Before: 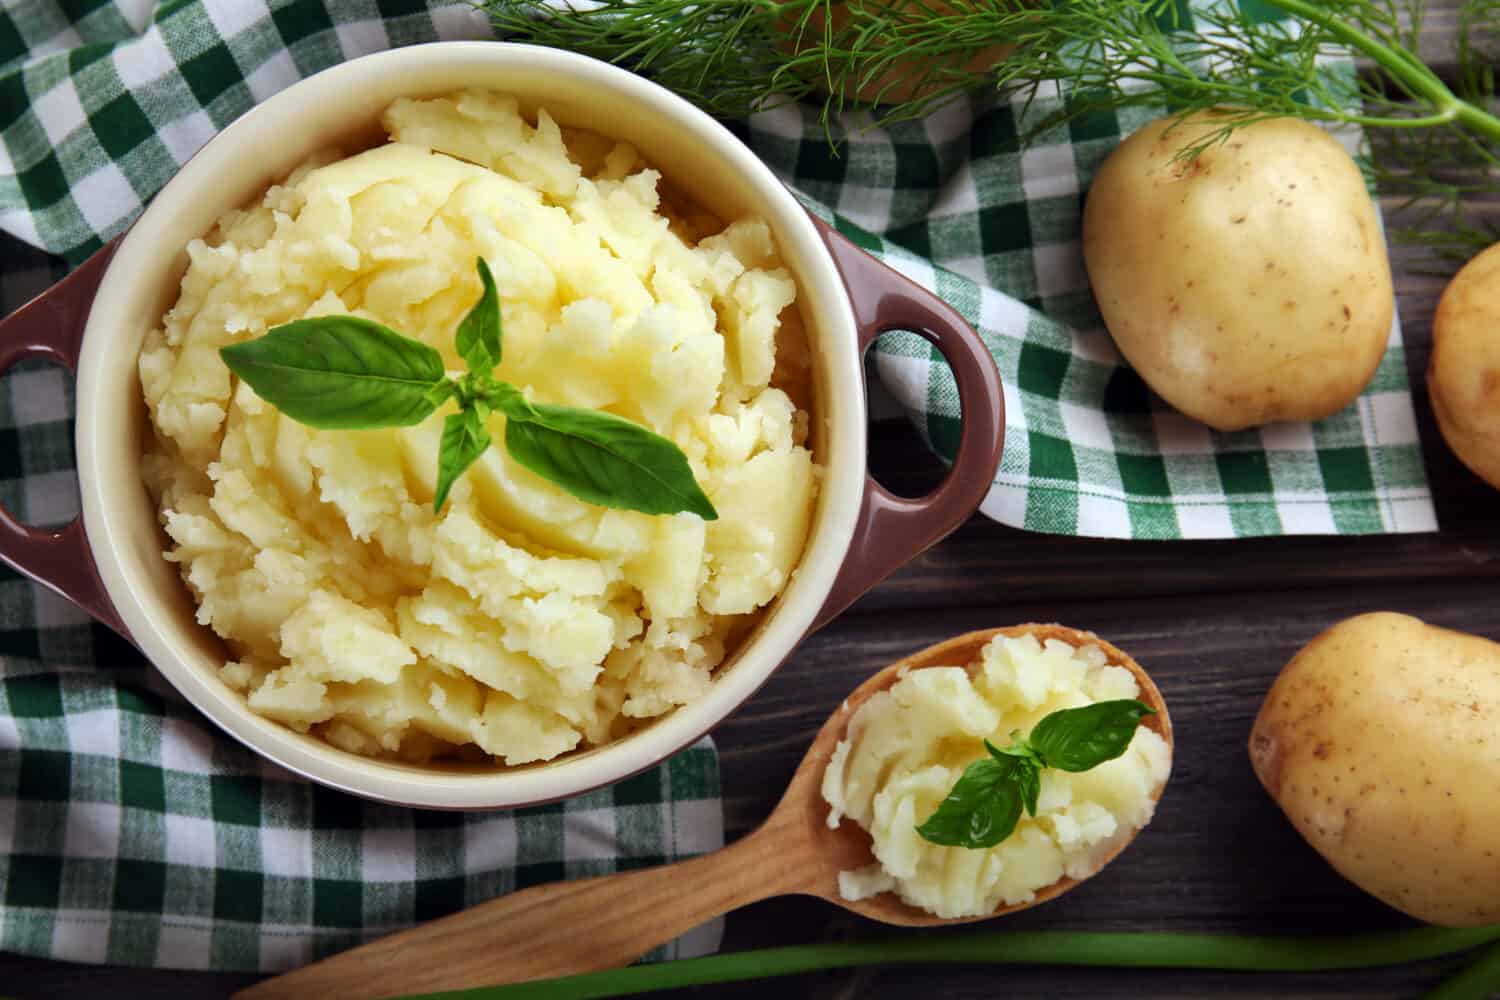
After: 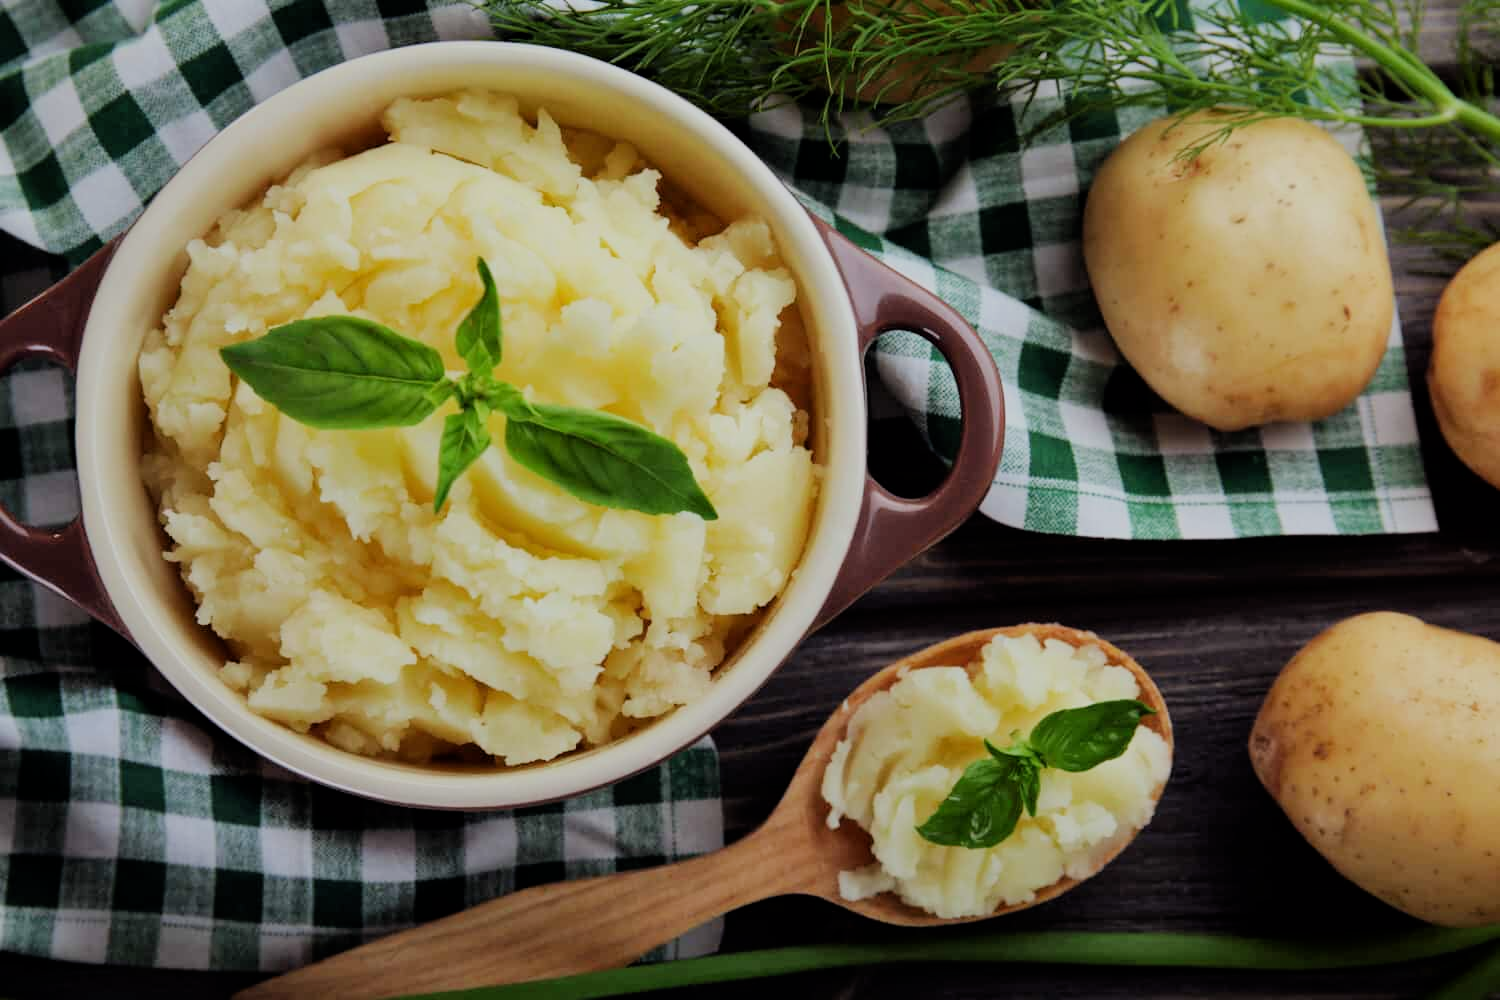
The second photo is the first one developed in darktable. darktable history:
filmic rgb: black relative exposure -7.11 EV, white relative exposure 5.36 EV, threshold 3.04 EV, hardness 3.02, iterations of high-quality reconstruction 0, enable highlight reconstruction true
